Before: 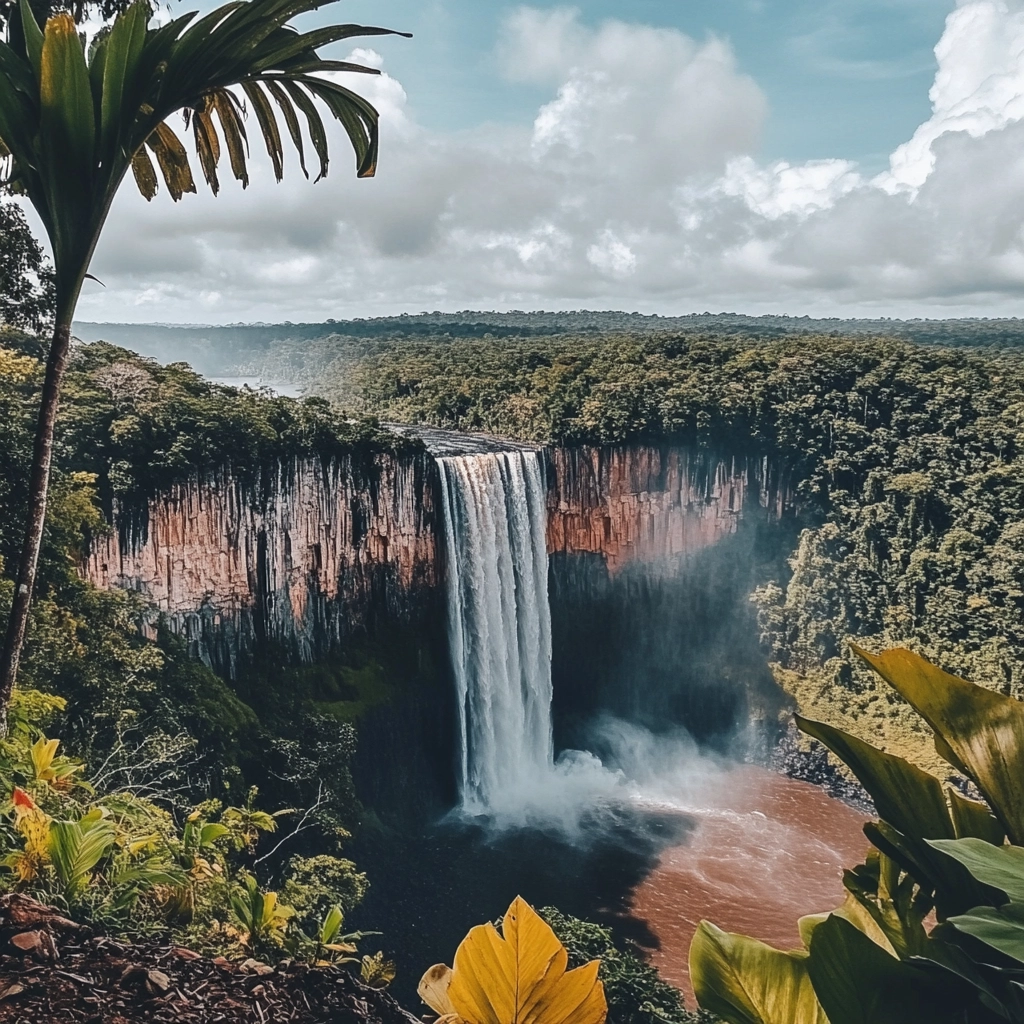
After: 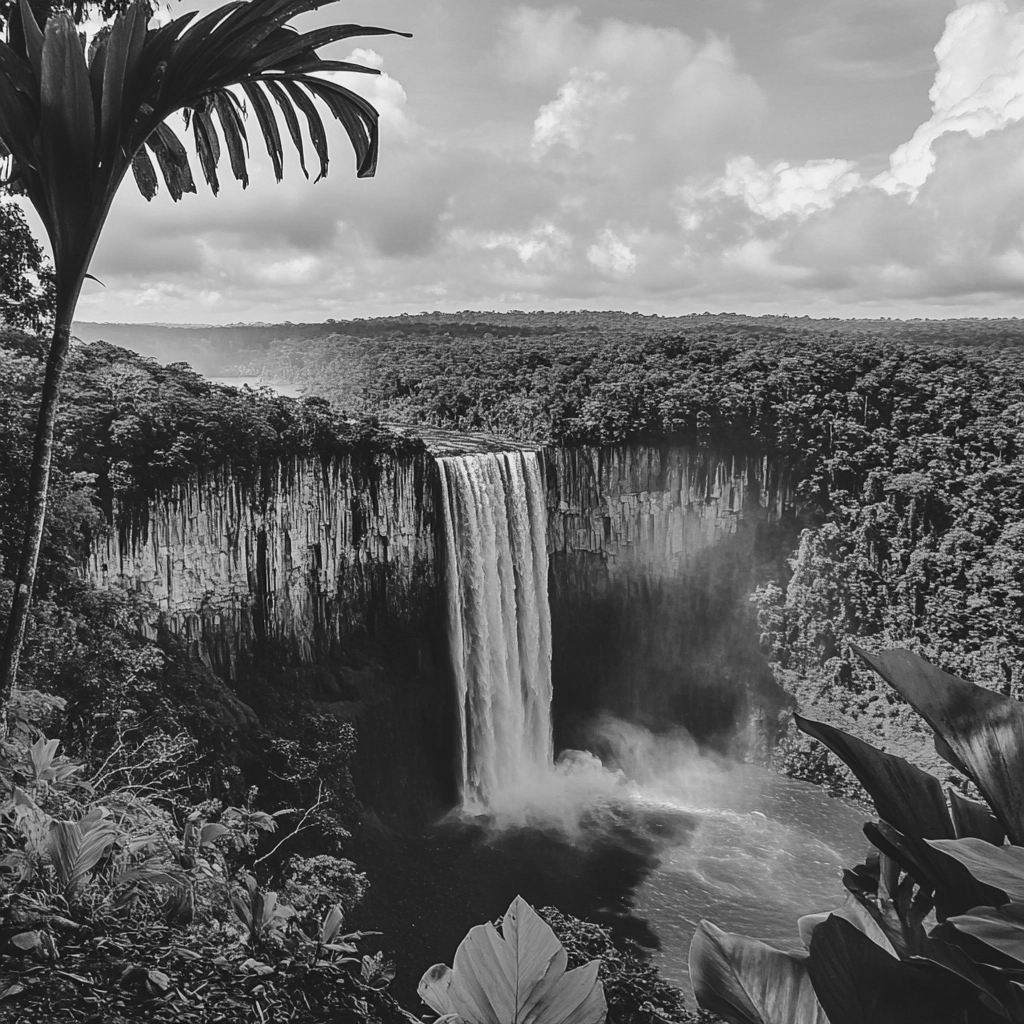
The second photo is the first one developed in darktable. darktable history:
white balance: red 1.009, blue 0.985
color calibration: output gray [0.23, 0.37, 0.4, 0], gray › normalize channels true, illuminant same as pipeline (D50), adaptation XYZ, x 0.346, y 0.359, gamut compression 0
